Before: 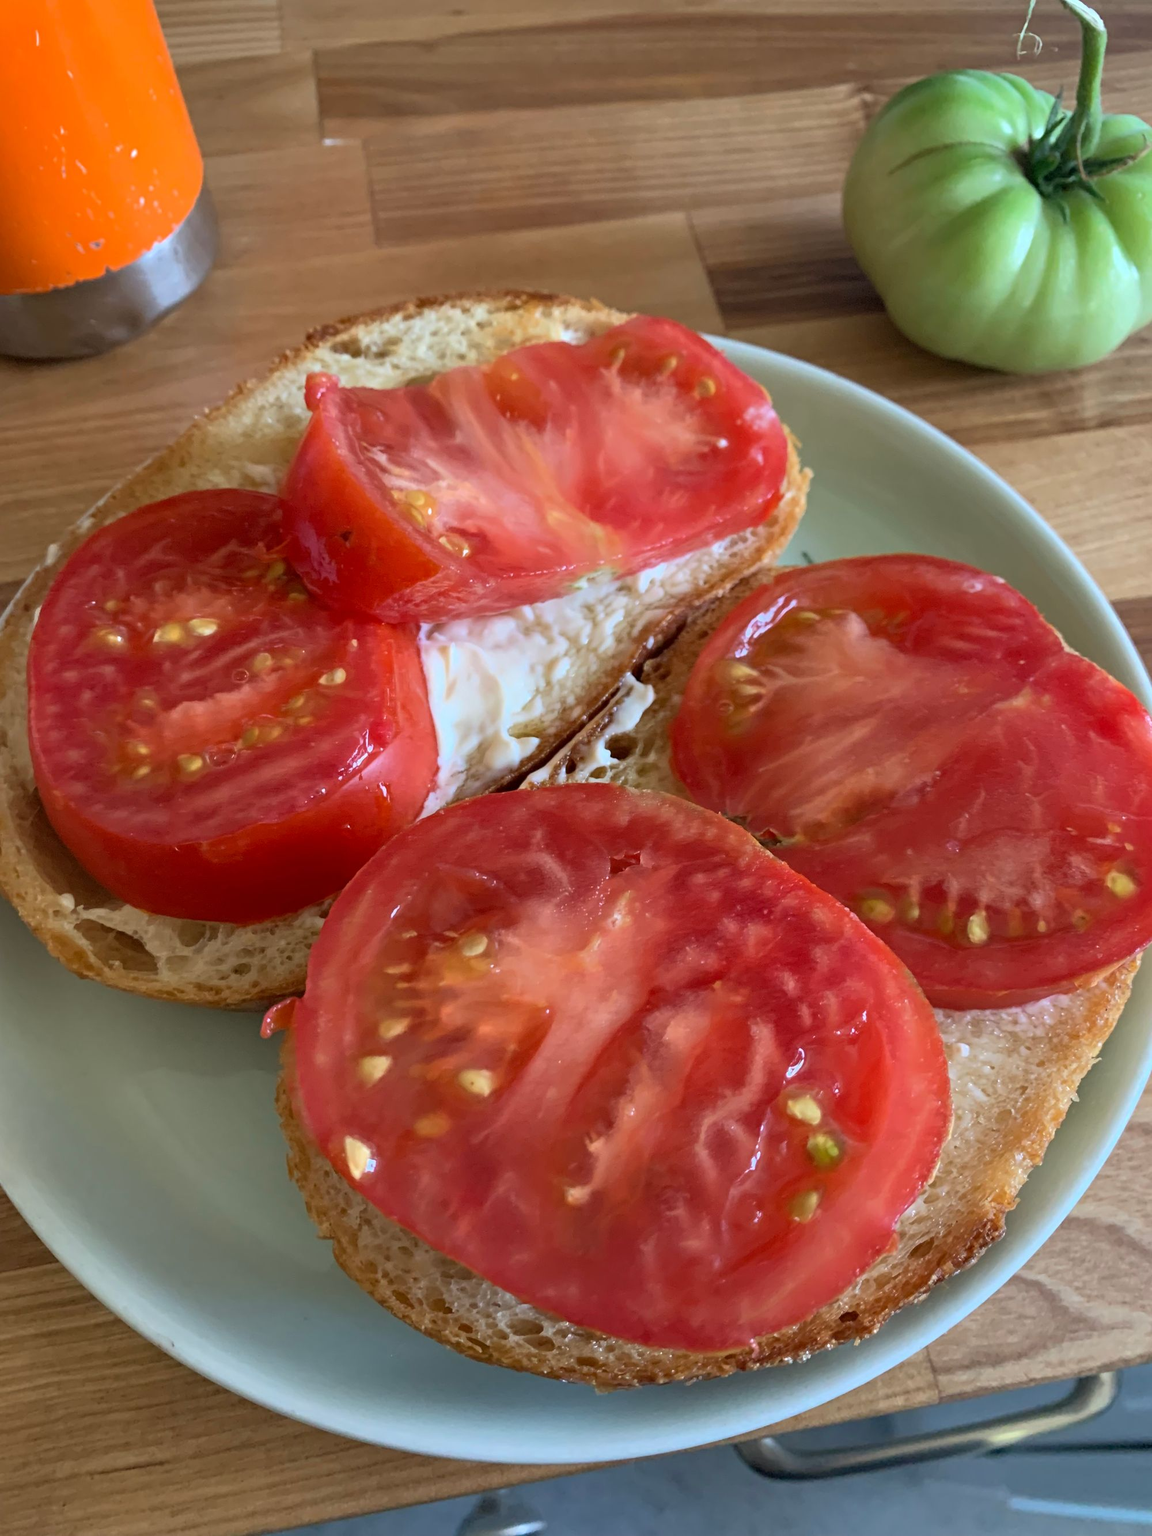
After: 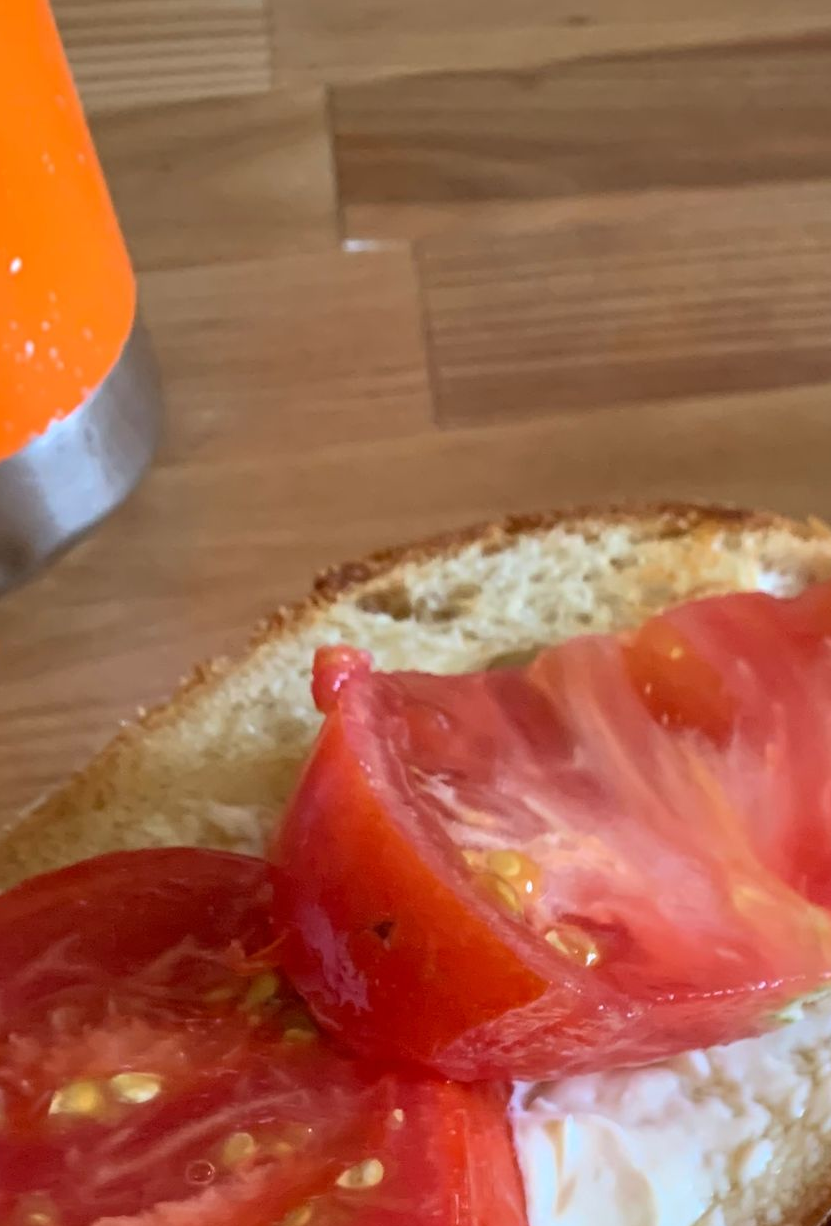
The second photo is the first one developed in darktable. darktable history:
crop and rotate: left 10.892%, top 0.097%, right 47.531%, bottom 53.897%
